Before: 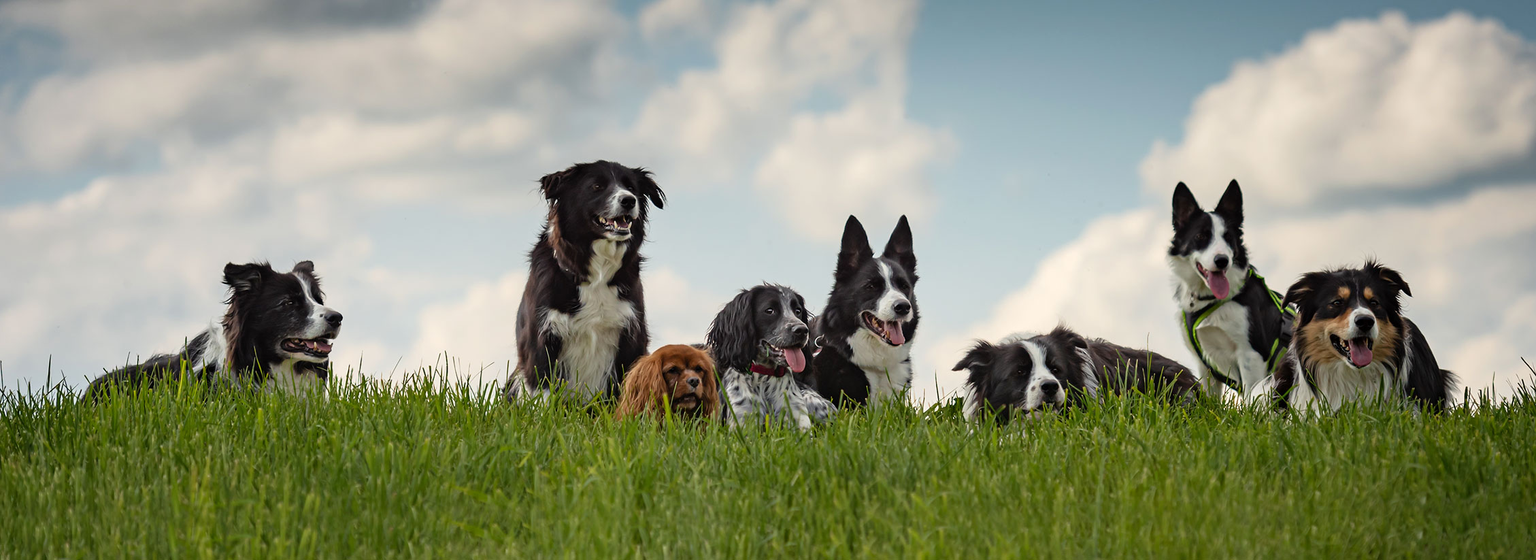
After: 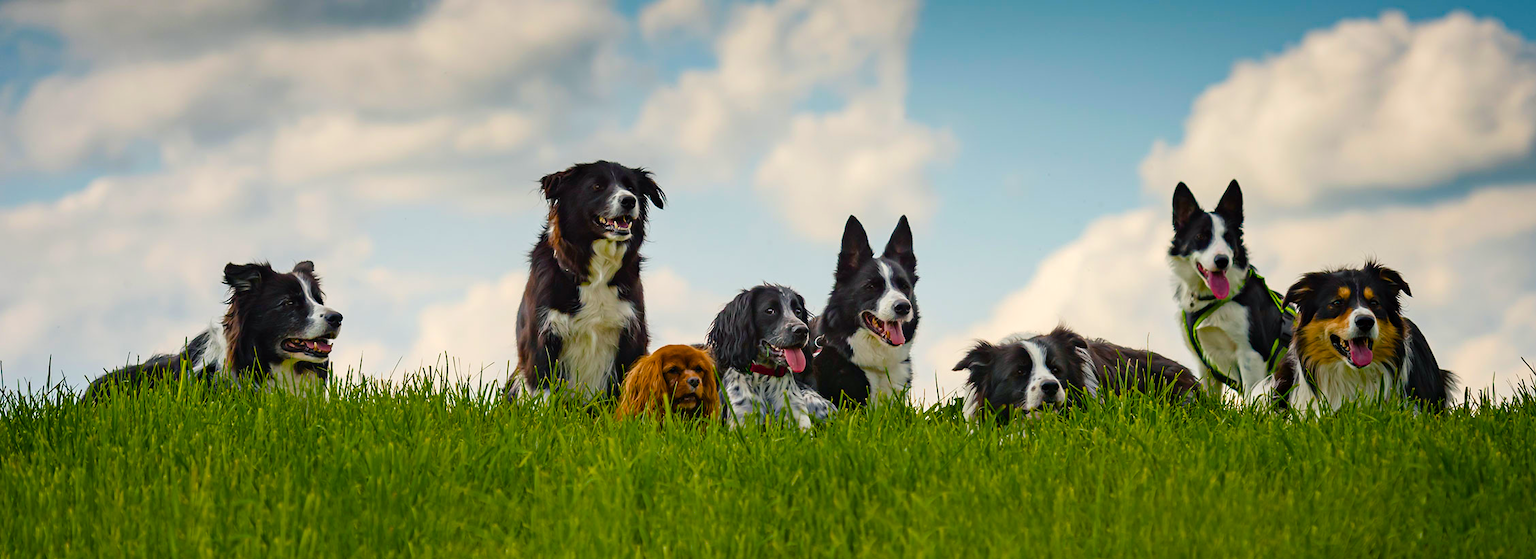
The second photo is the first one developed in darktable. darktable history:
color balance rgb: shadows lift › luminance -7.894%, shadows lift › chroma 2.434%, shadows lift › hue 200.93°, highlights gain › chroma 0.123%, highlights gain › hue 329.9°, perceptual saturation grading › global saturation 20%, perceptual saturation grading › highlights -25.226%, perceptual saturation grading › shadows 49.565%, global vibrance 59.492%
